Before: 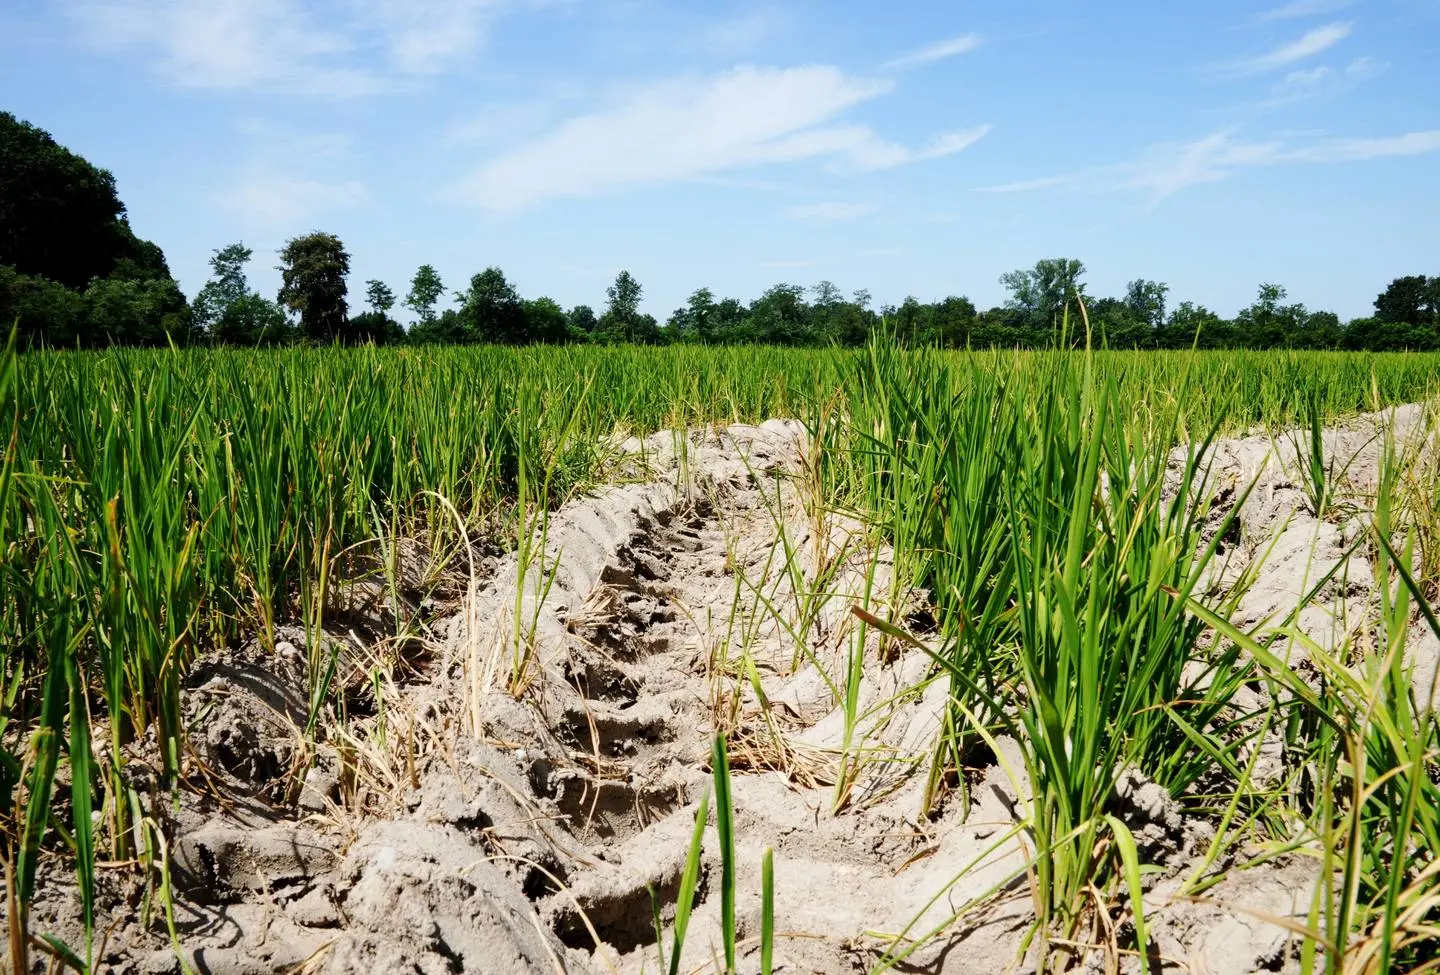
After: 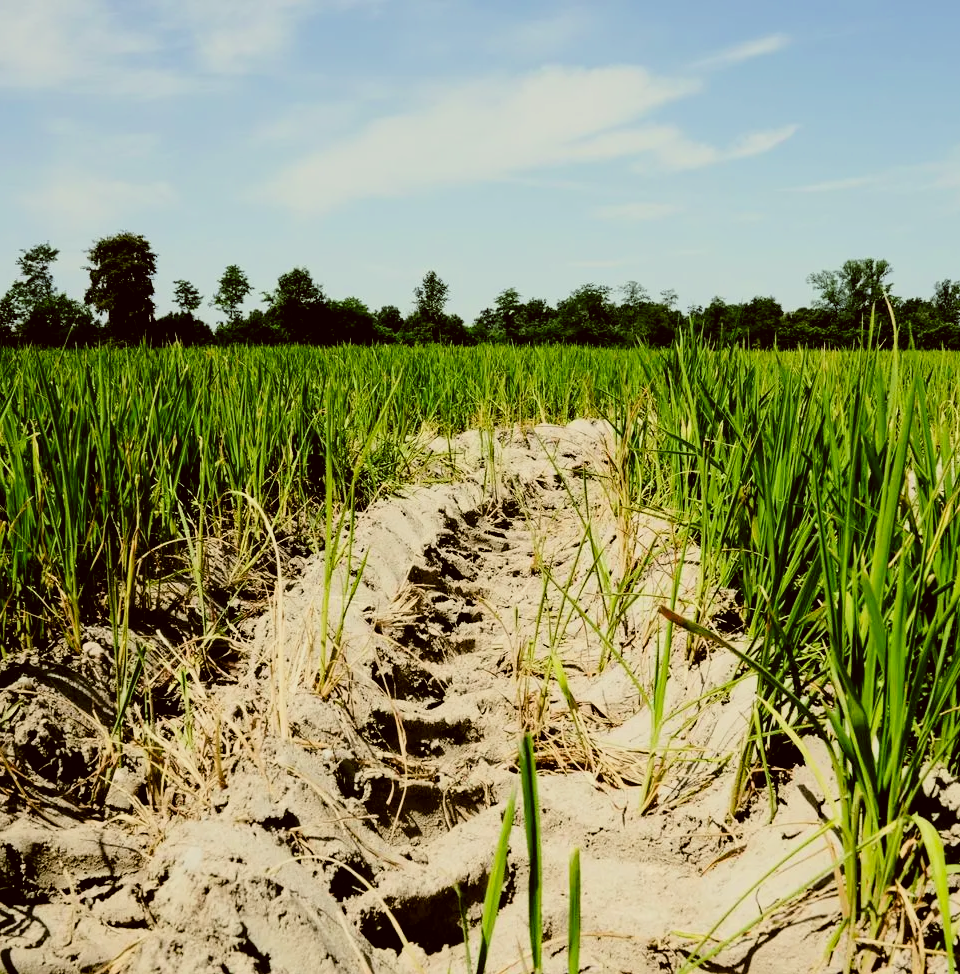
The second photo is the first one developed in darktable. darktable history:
filmic rgb: black relative exposure -7.49 EV, white relative exposure 4.99 EV, hardness 3.33, contrast 1.297, color science v6 (2022)
color correction: highlights a* -1.27, highlights b* 10.44, shadows a* 0.56, shadows b* 19.89
crop and rotate: left 13.413%, right 19.883%
